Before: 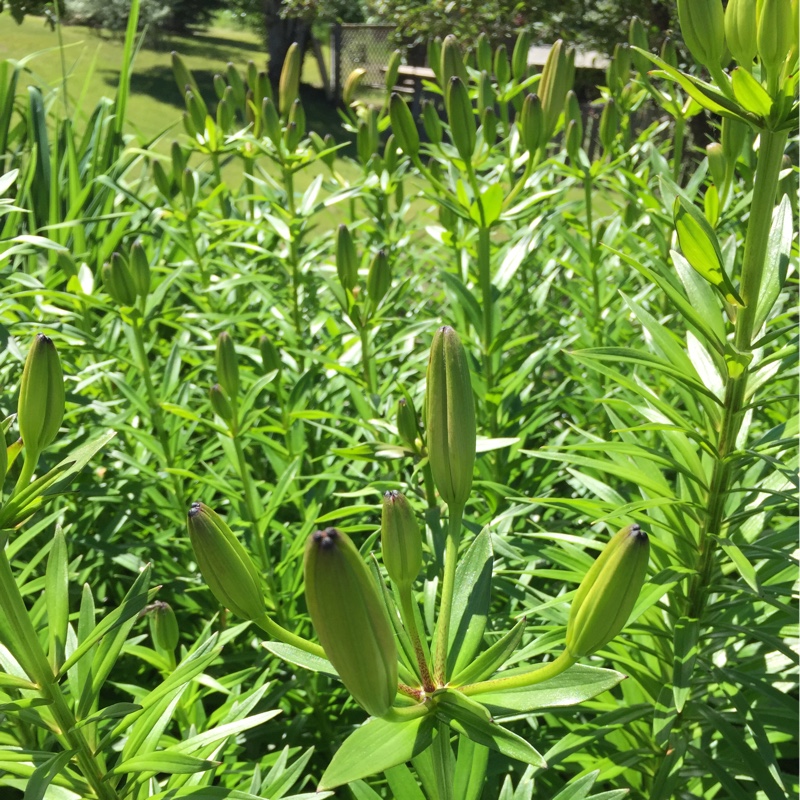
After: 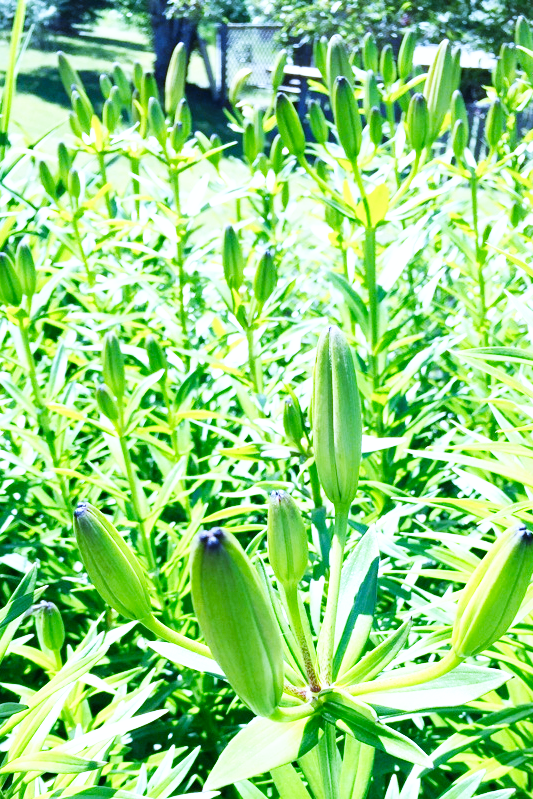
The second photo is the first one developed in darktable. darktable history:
white balance: red 0.766, blue 1.537
crop and rotate: left 14.292%, right 19.041%
exposure: black level correction 0.001, exposure 0.5 EV, compensate exposure bias true, compensate highlight preservation false
base curve: curves: ch0 [(0, 0) (0.007, 0.004) (0.027, 0.03) (0.046, 0.07) (0.207, 0.54) (0.442, 0.872) (0.673, 0.972) (1, 1)], preserve colors none
